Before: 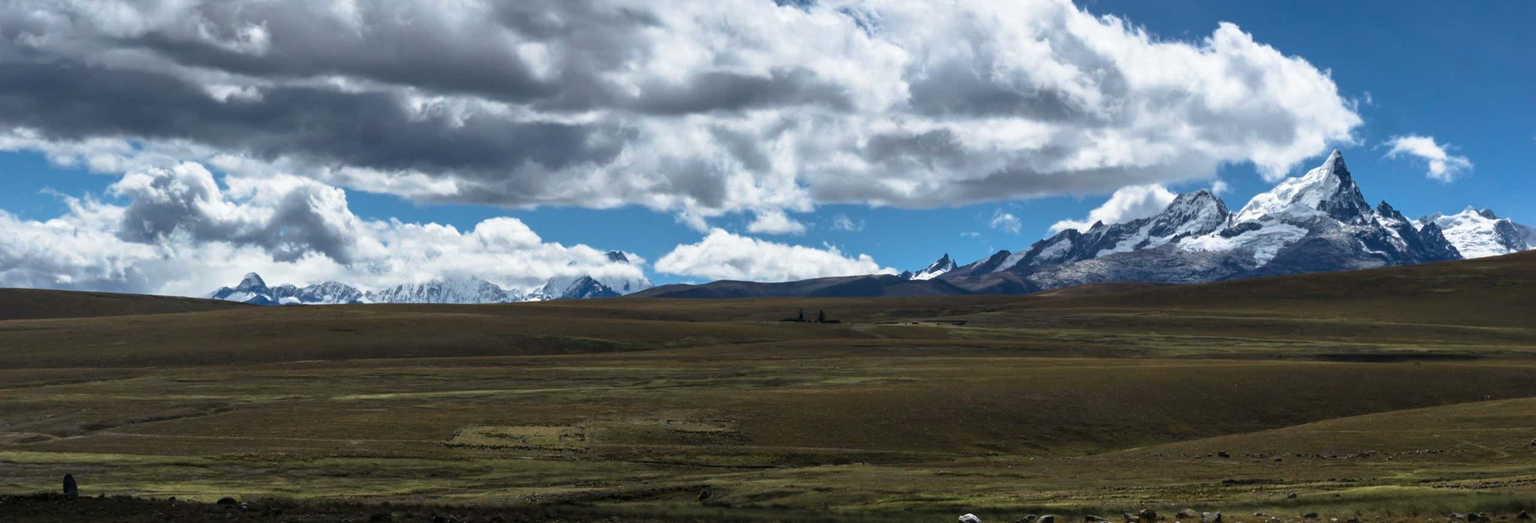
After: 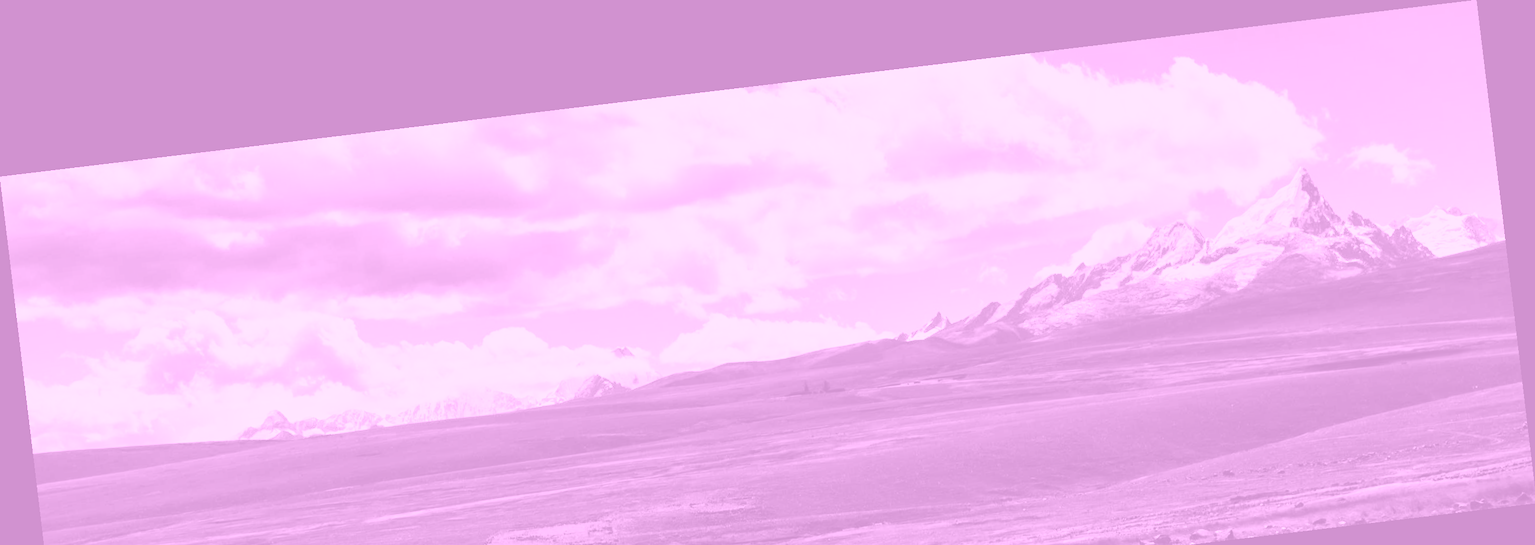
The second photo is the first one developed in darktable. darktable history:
crop: bottom 19.644%
base curve: curves: ch0 [(0, 0) (0.028, 0.03) (0.121, 0.232) (0.46, 0.748) (0.859, 0.968) (1, 1)], preserve colors none
colorize: hue 331.2°, saturation 75%, source mix 30.28%, lightness 70.52%, version 1
rotate and perspective: rotation -6.83°, automatic cropping off
